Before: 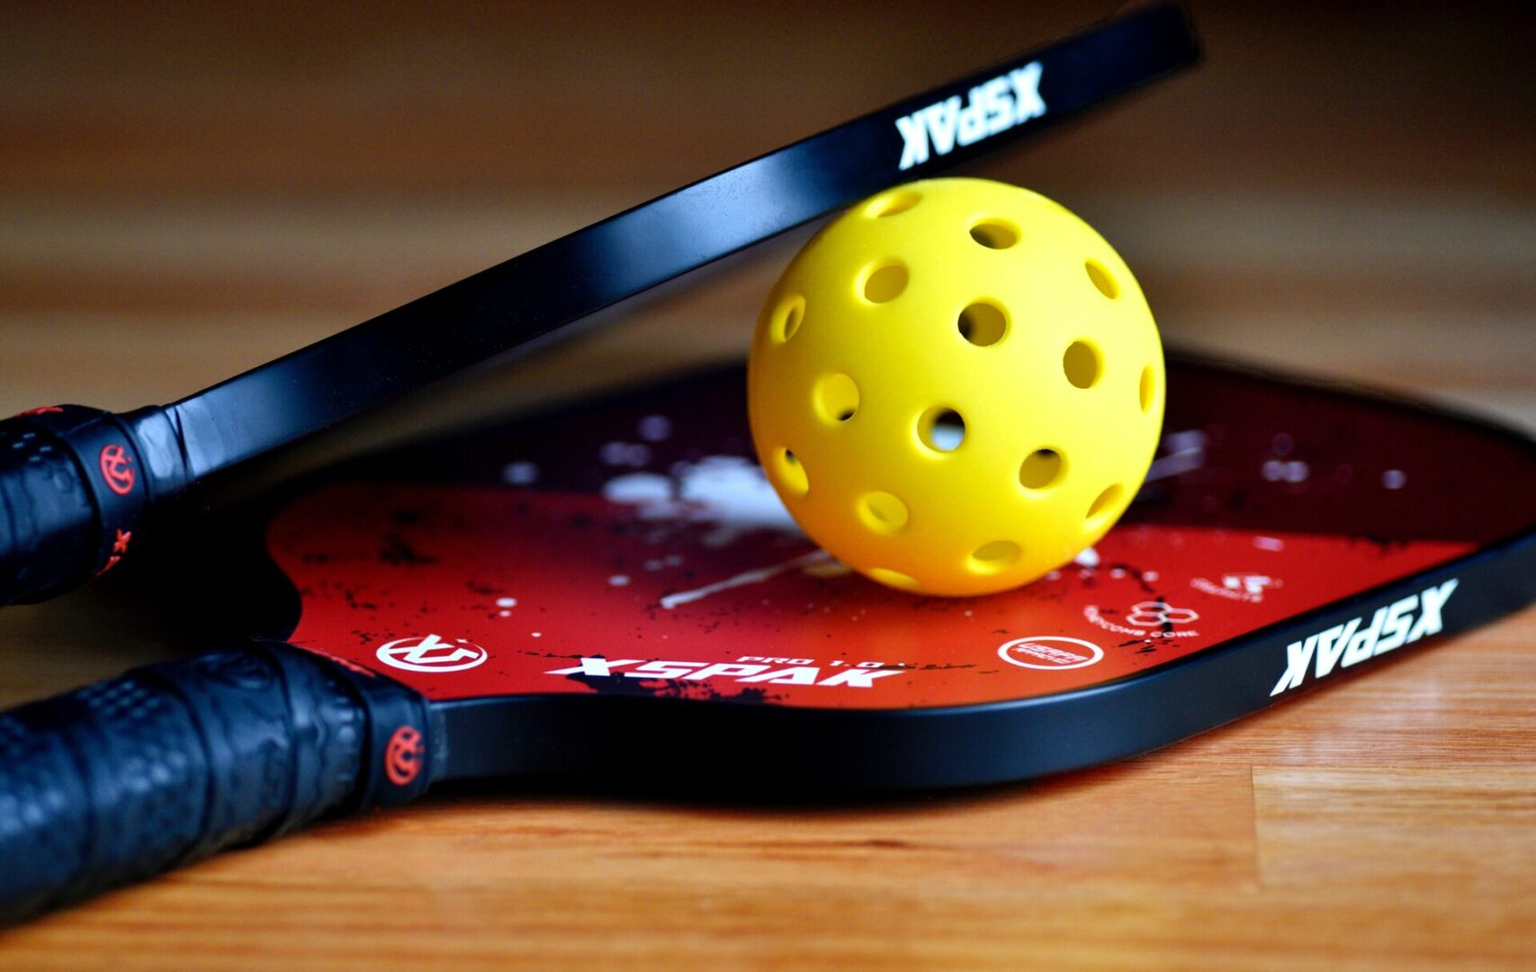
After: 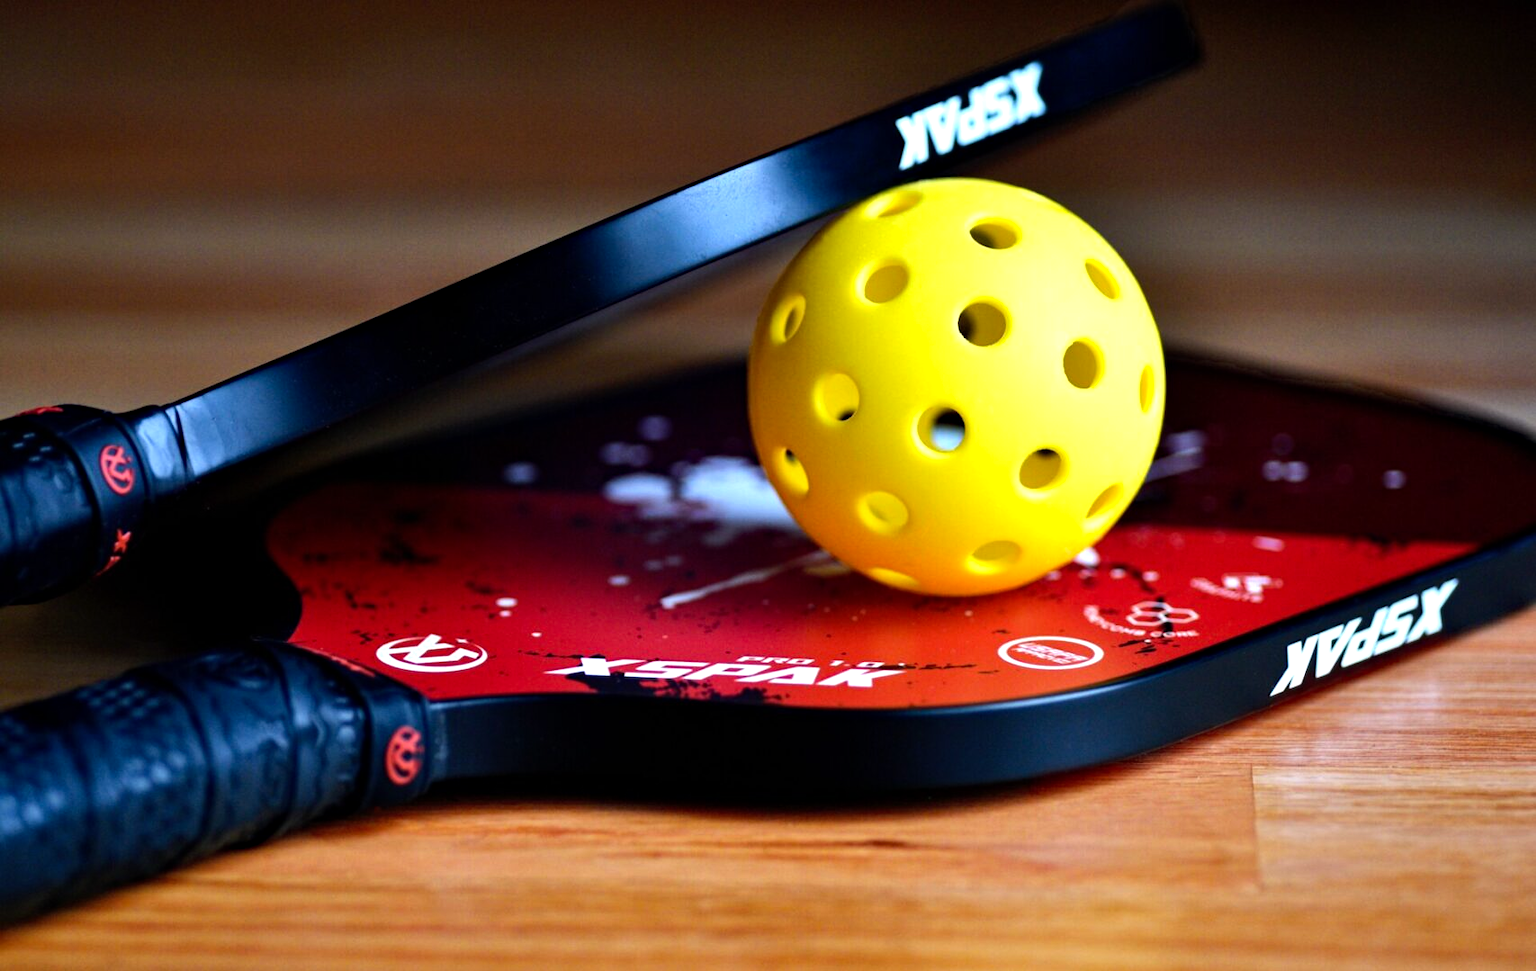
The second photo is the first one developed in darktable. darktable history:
haze removal: compatibility mode true, adaptive false
tone equalizer: -8 EV -0.417 EV, -7 EV -0.389 EV, -6 EV -0.333 EV, -5 EV -0.222 EV, -3 EV 0.222 EV, -2 EV 0.333 EV, -1 EV 0.389 EV, +0 EV 0.417 EV, edges refinement/feathering 500, mask exposure compensation -1.57 EV, preserve details no
